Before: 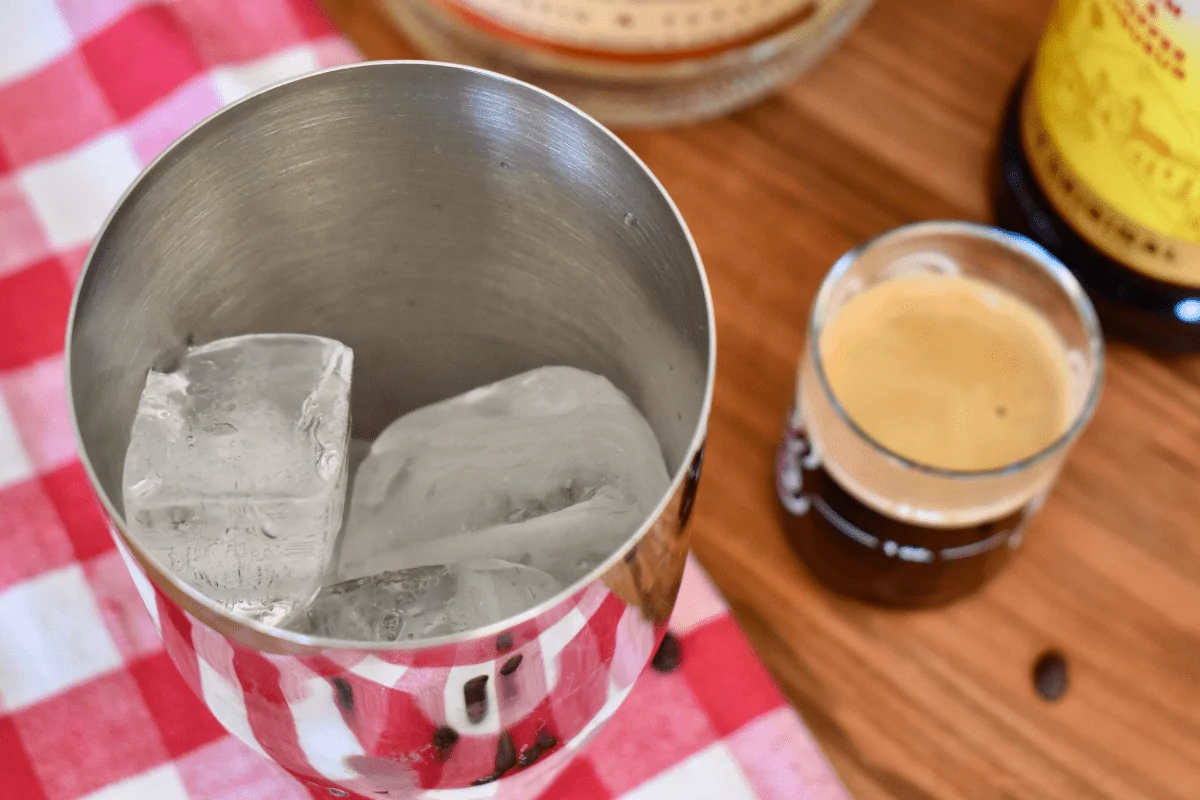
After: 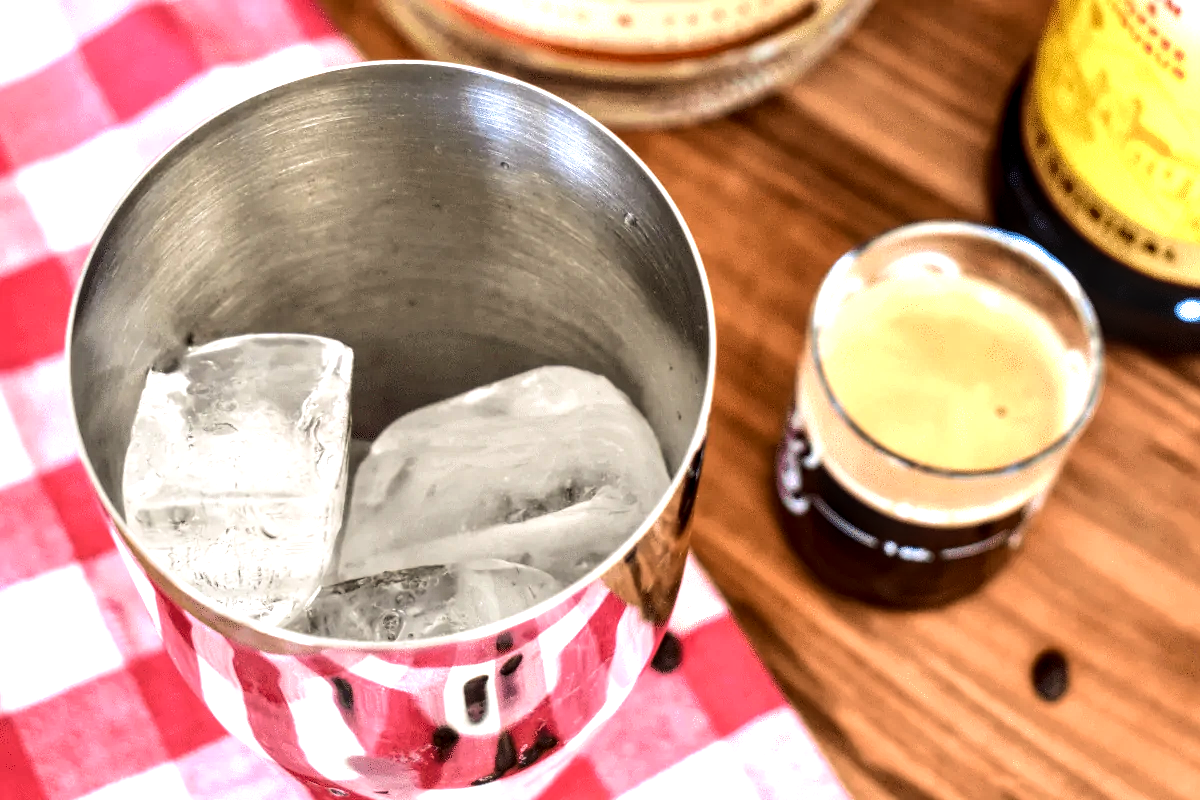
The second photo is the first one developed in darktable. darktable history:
tone equalizer: -8 EV -1.1 EV, -7 EV -0.997 EV, -6 EV -0.879 EV, -5 EV -0.565 EV, -3 EV 0.602 EV, -2 EV 0.867 EV, -1 EV 0.999 EV, +0 EV 1.06 EV, edges refinement/feathering 500, mask exposure compensation -1.57 EV, preserve details no
velvia: on, module defaults
shadows and highlights: radius 95.5, shadows -15.59, white point adjustment 0.194, highlights 31.22, compress 48.56%, soften with gaussian
local contrast: detail 150%
